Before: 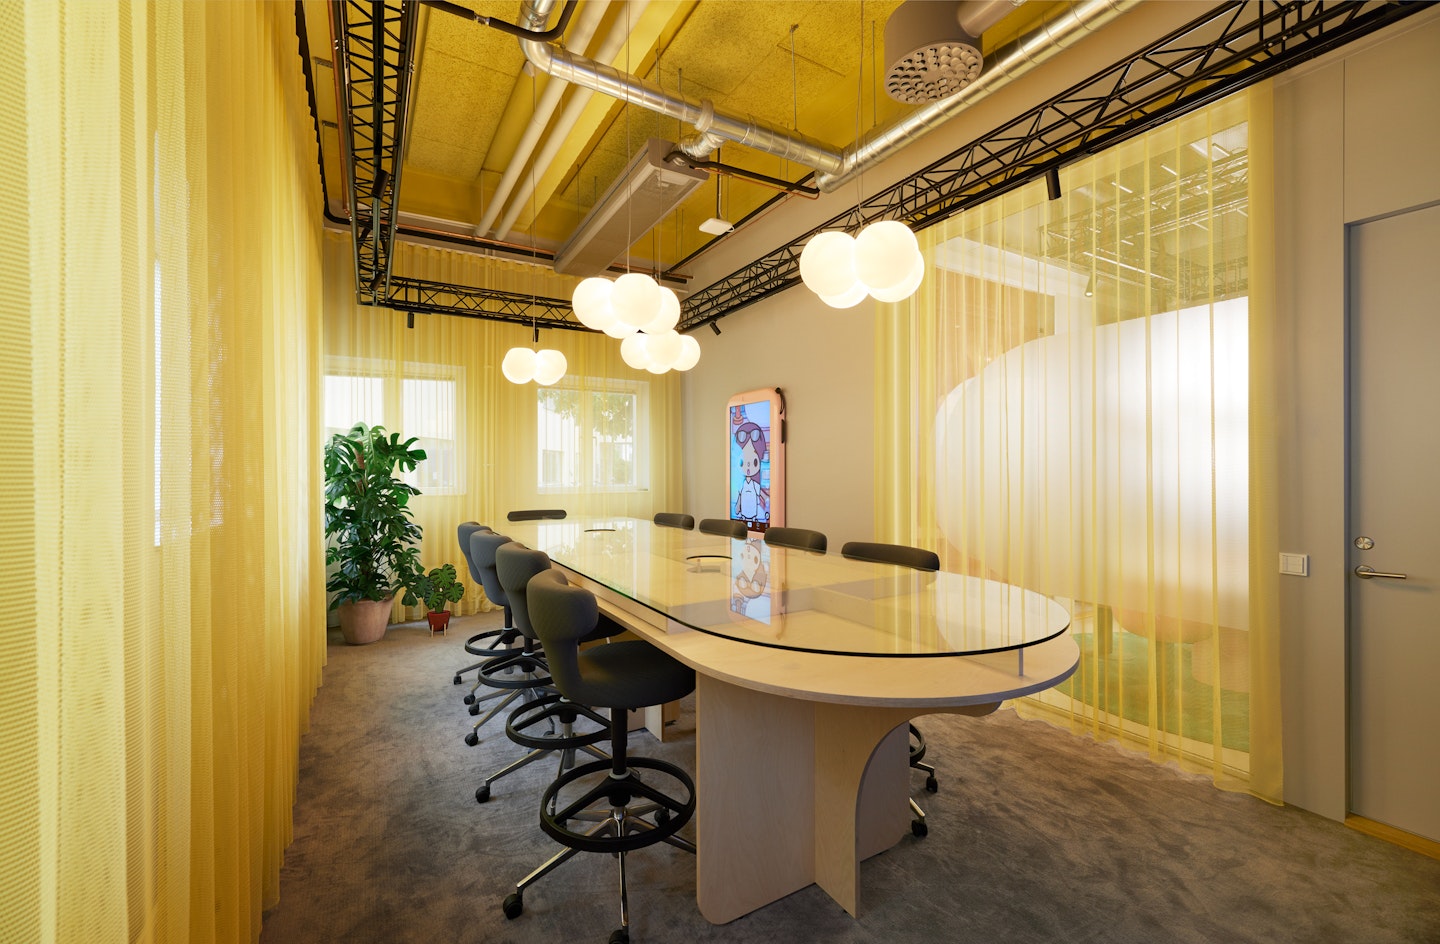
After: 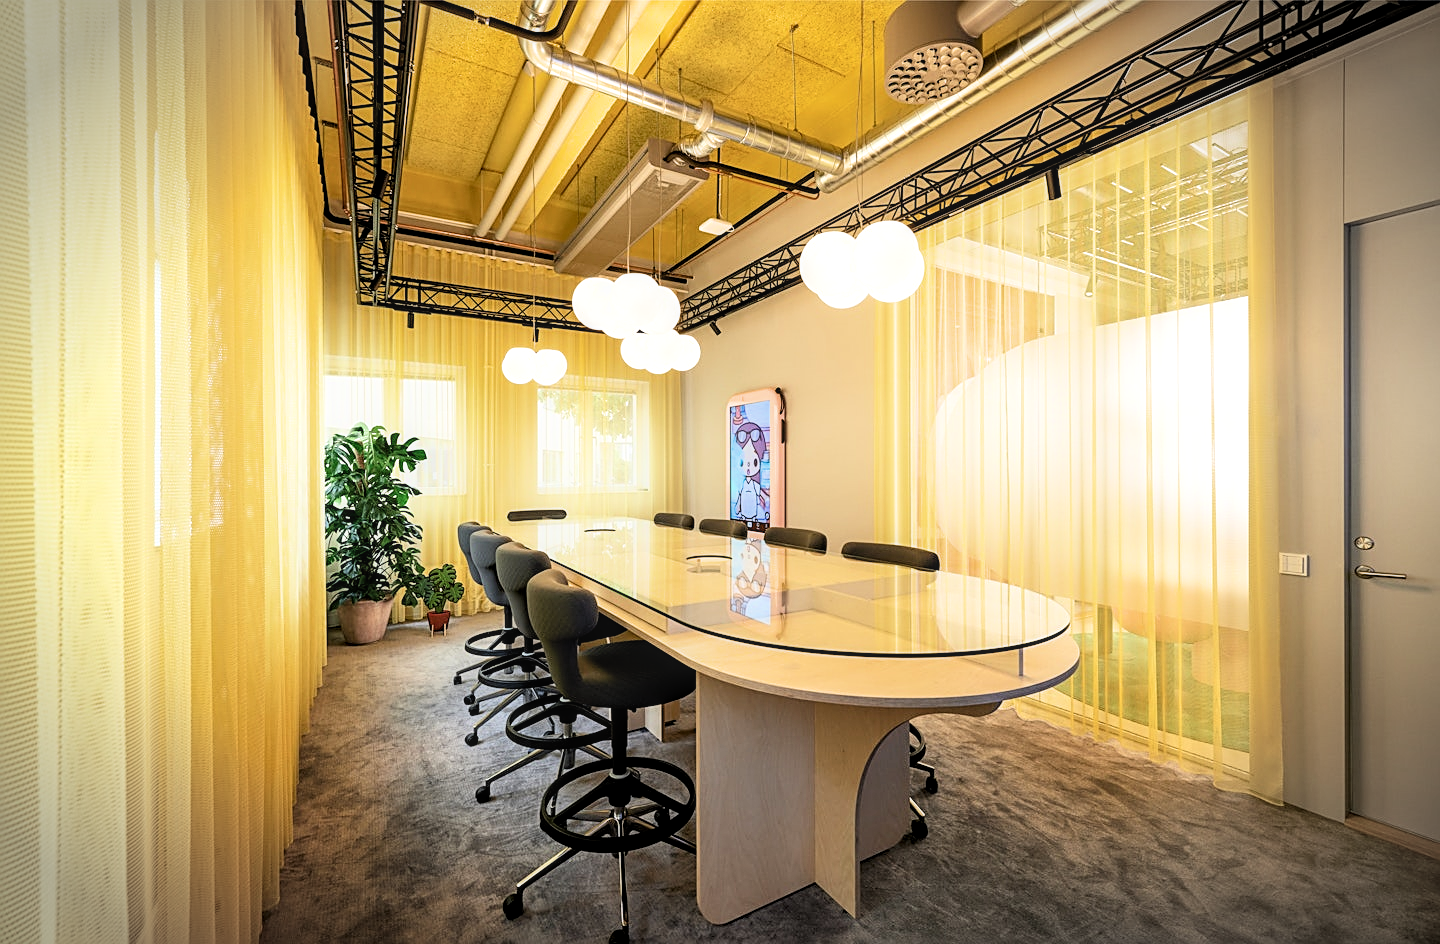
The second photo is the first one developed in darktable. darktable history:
exposure: exposure 0.647 EV, compensate exposure bias true, compensate highlight preservation false
filmic rgb: middle gray luminance 12.94%, black relative exposure -10.12 EV, white relative exposure 3.46 EV, threshold 3.03 EV, target black luminance 0%, hardness 5.77, latitude 45.06%, contrast 1.228, highlights saturation mix 3.9%, shadows ↔ highlights balance 26.86%, color science v6 (2022), enable highlight reconstruction true
vignetting: fall-off start 90%, fall-off radius 39.47%, width/height ratio 1.226, shape 1.3
sharpen: amount 0.556
local contrast: on, module defaults
contrast brightness saturation: saturation -0.059
